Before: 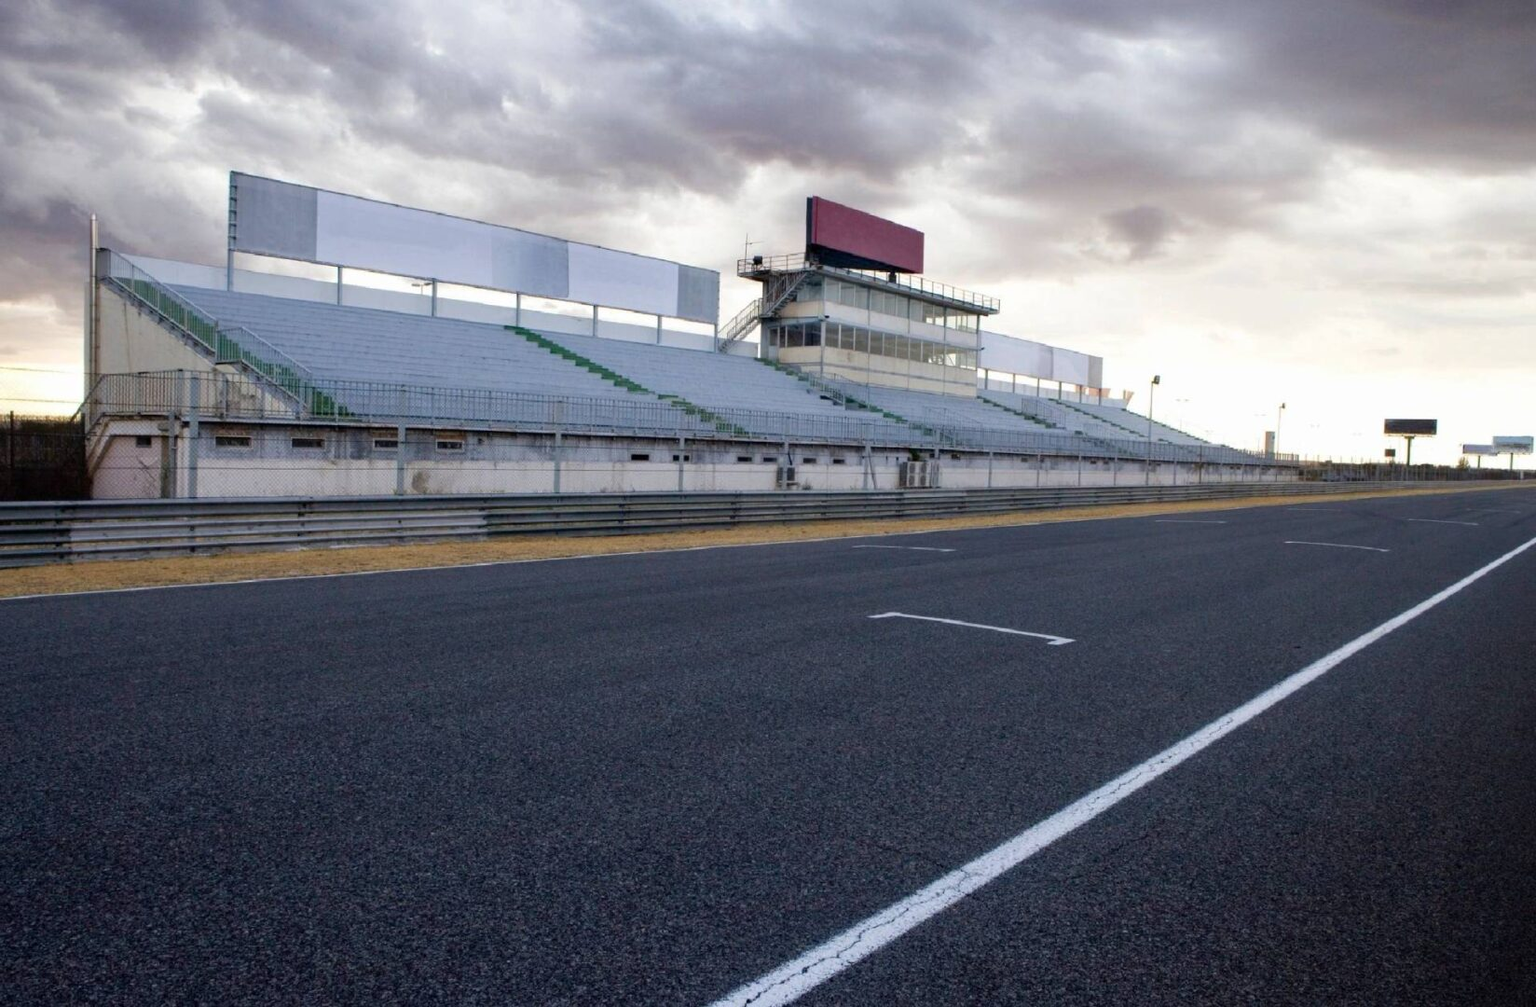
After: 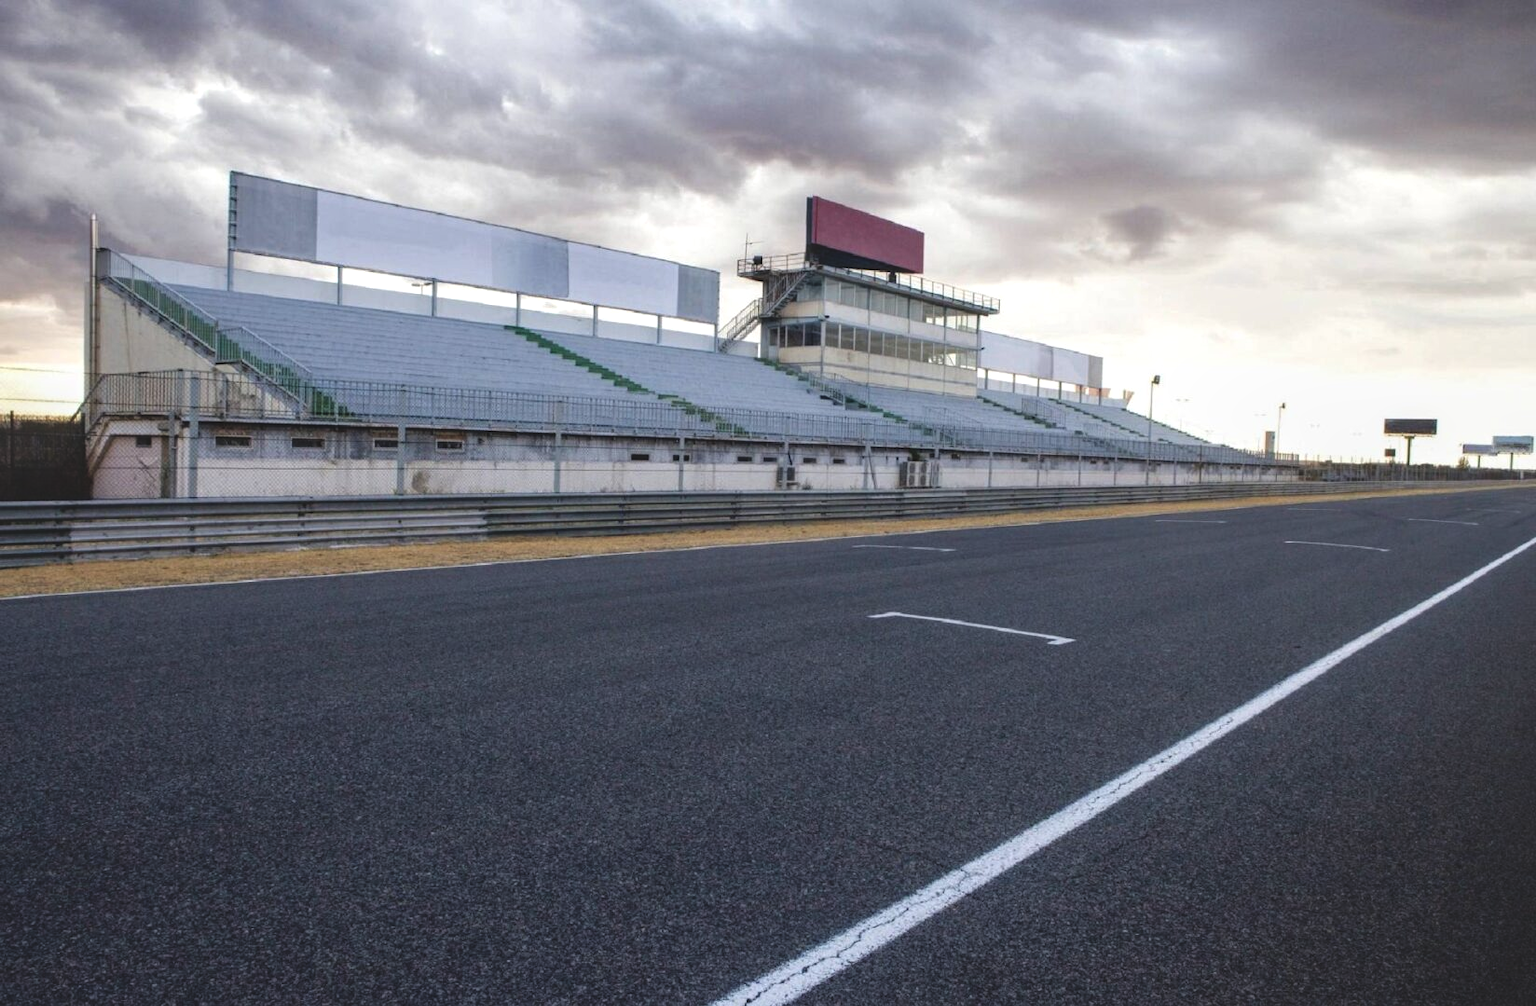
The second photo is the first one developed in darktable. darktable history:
local contrast: on, module defaults
exposure: black level correction -0.015, compensate highlight preservation false
